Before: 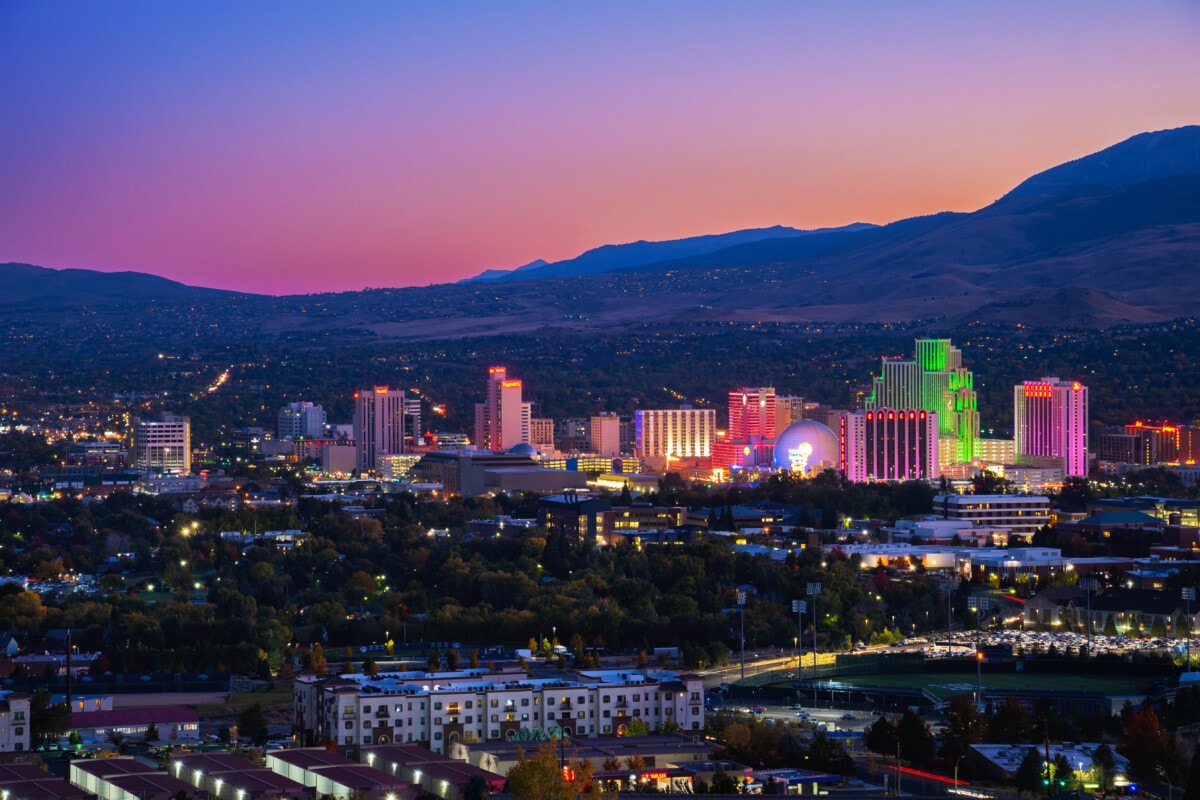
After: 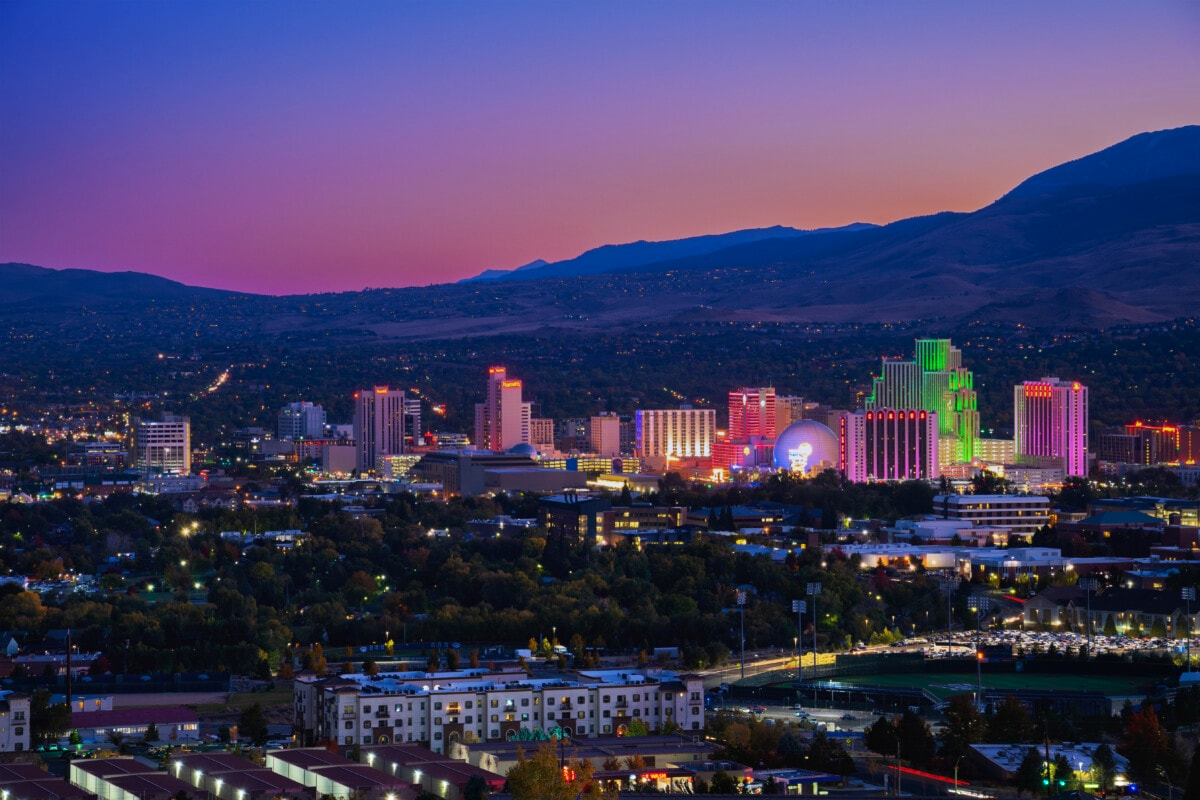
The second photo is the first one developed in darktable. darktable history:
graduated density: hue 238.83°, saturation 50%
color zones: curves: ch0 [(0.25, 0.5) (0.423, 0.5) (0.443, 0.5) (0.521, 0.756) (0.568, 0.5) (0.576, 0.5) (0.75, 0.5)]; ch1 [(0.25, 0.5) (0.423, 0.5) (0.443, 0.5) (0.539, 0.873) (0.624, 0.565) (0.631, 0.5) (0.75, 0.5)]
